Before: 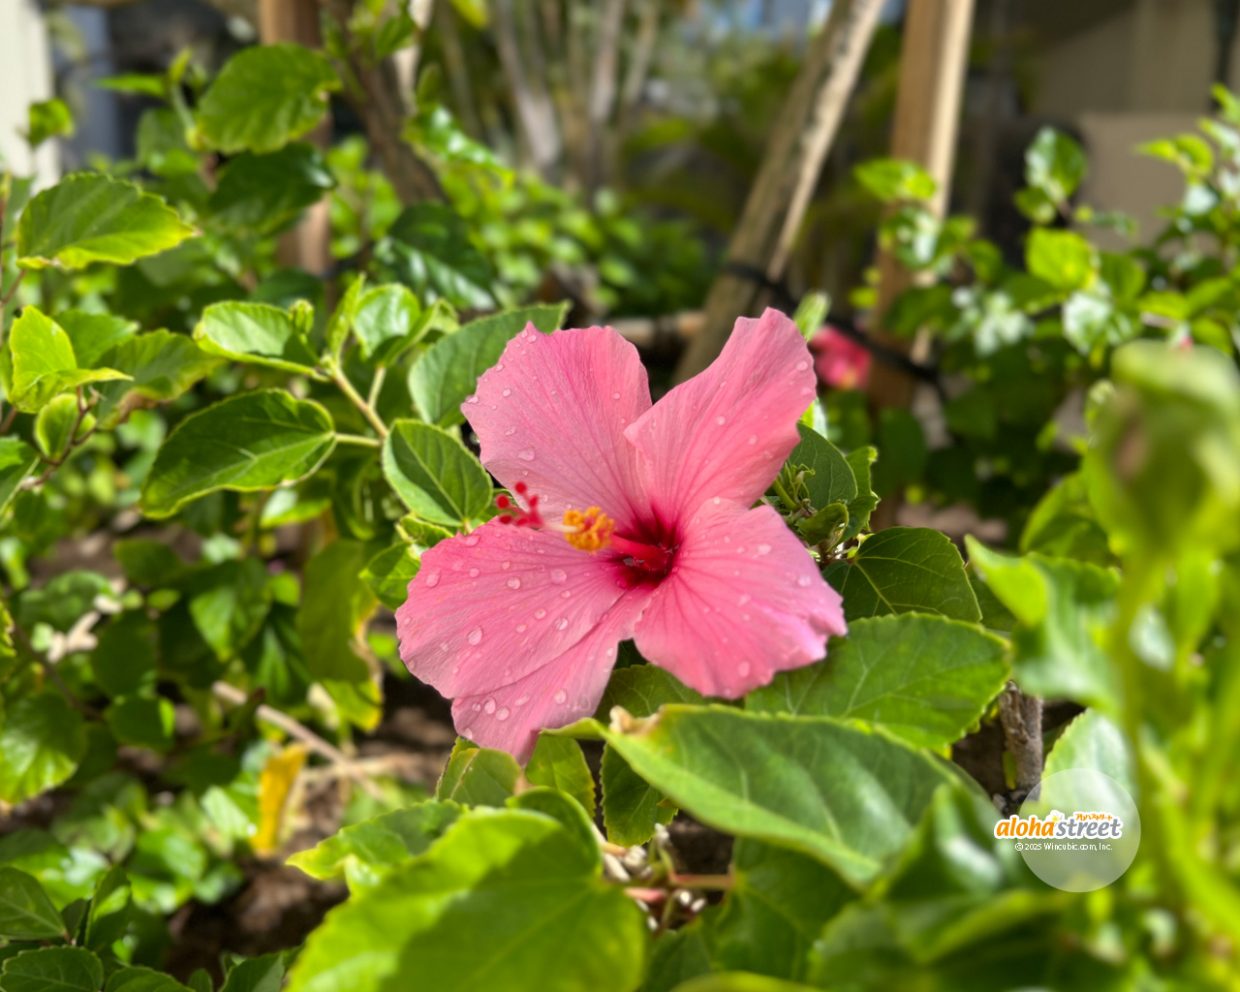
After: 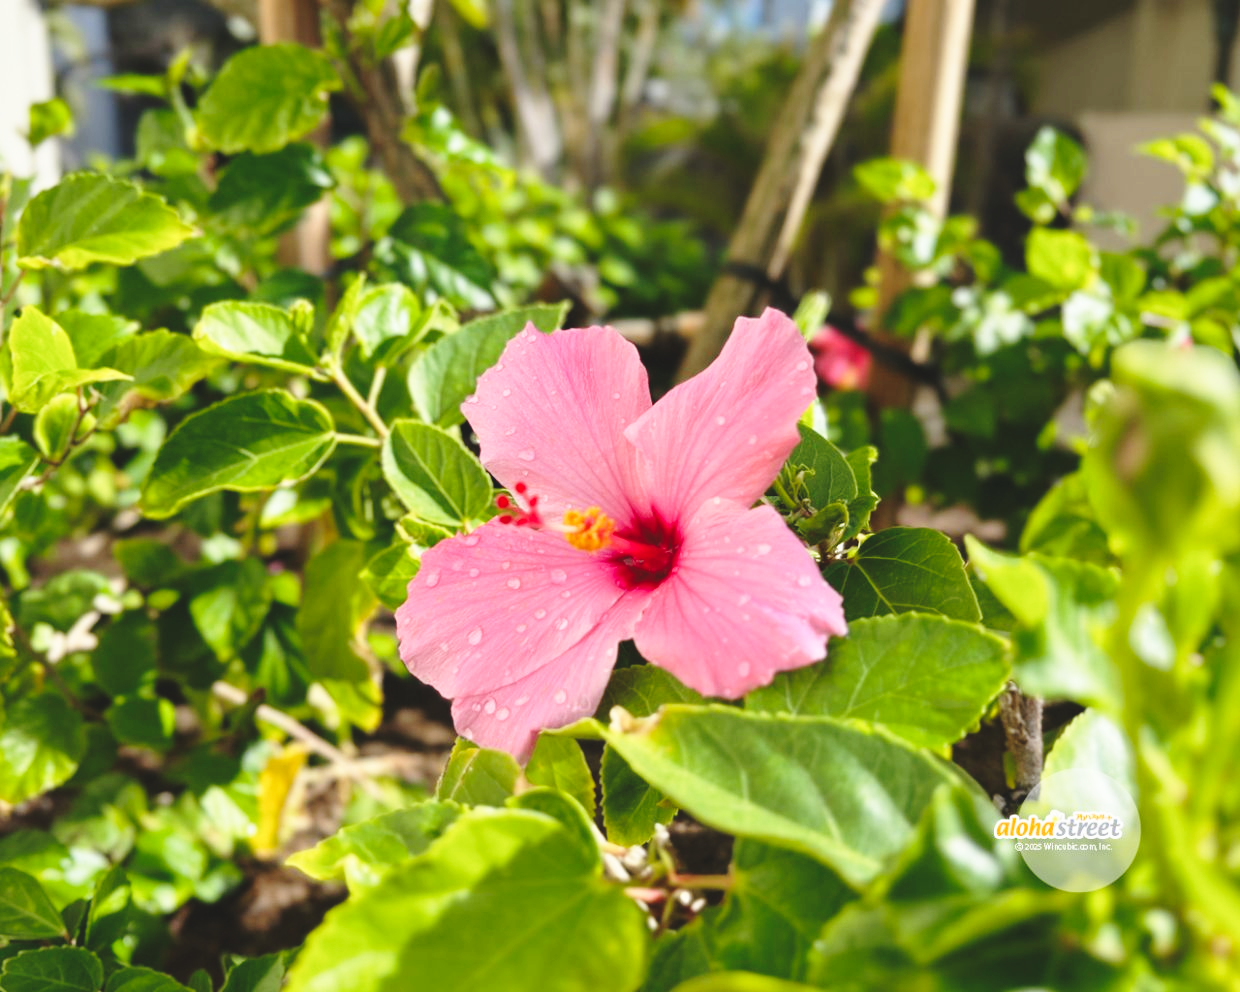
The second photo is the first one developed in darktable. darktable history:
exposure: black level correction -0.014, exposure -0.193 EV, compensate highlight preservation false
base curve: curves: ch0 [(0, 0) (0.036, 0.037) (0.121, 0.228) (0.46, 0.76) (0.859, 0.983) (1, 1)], preserve colors none
